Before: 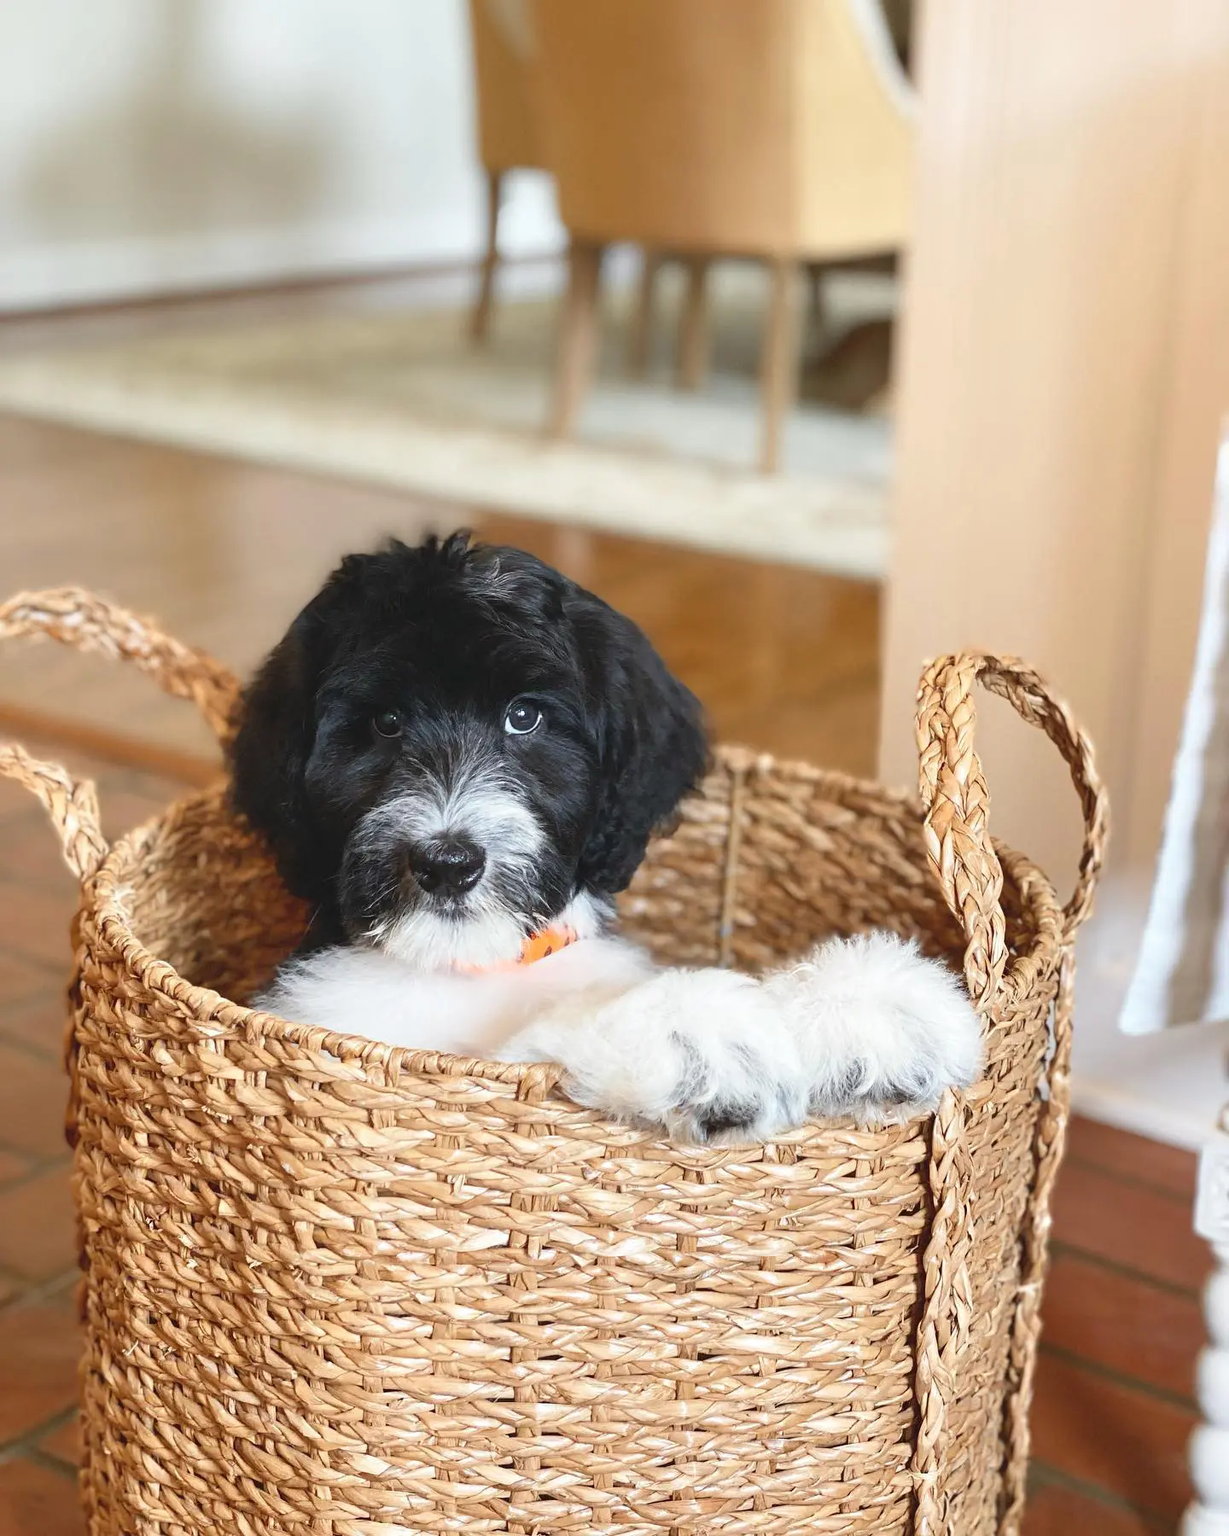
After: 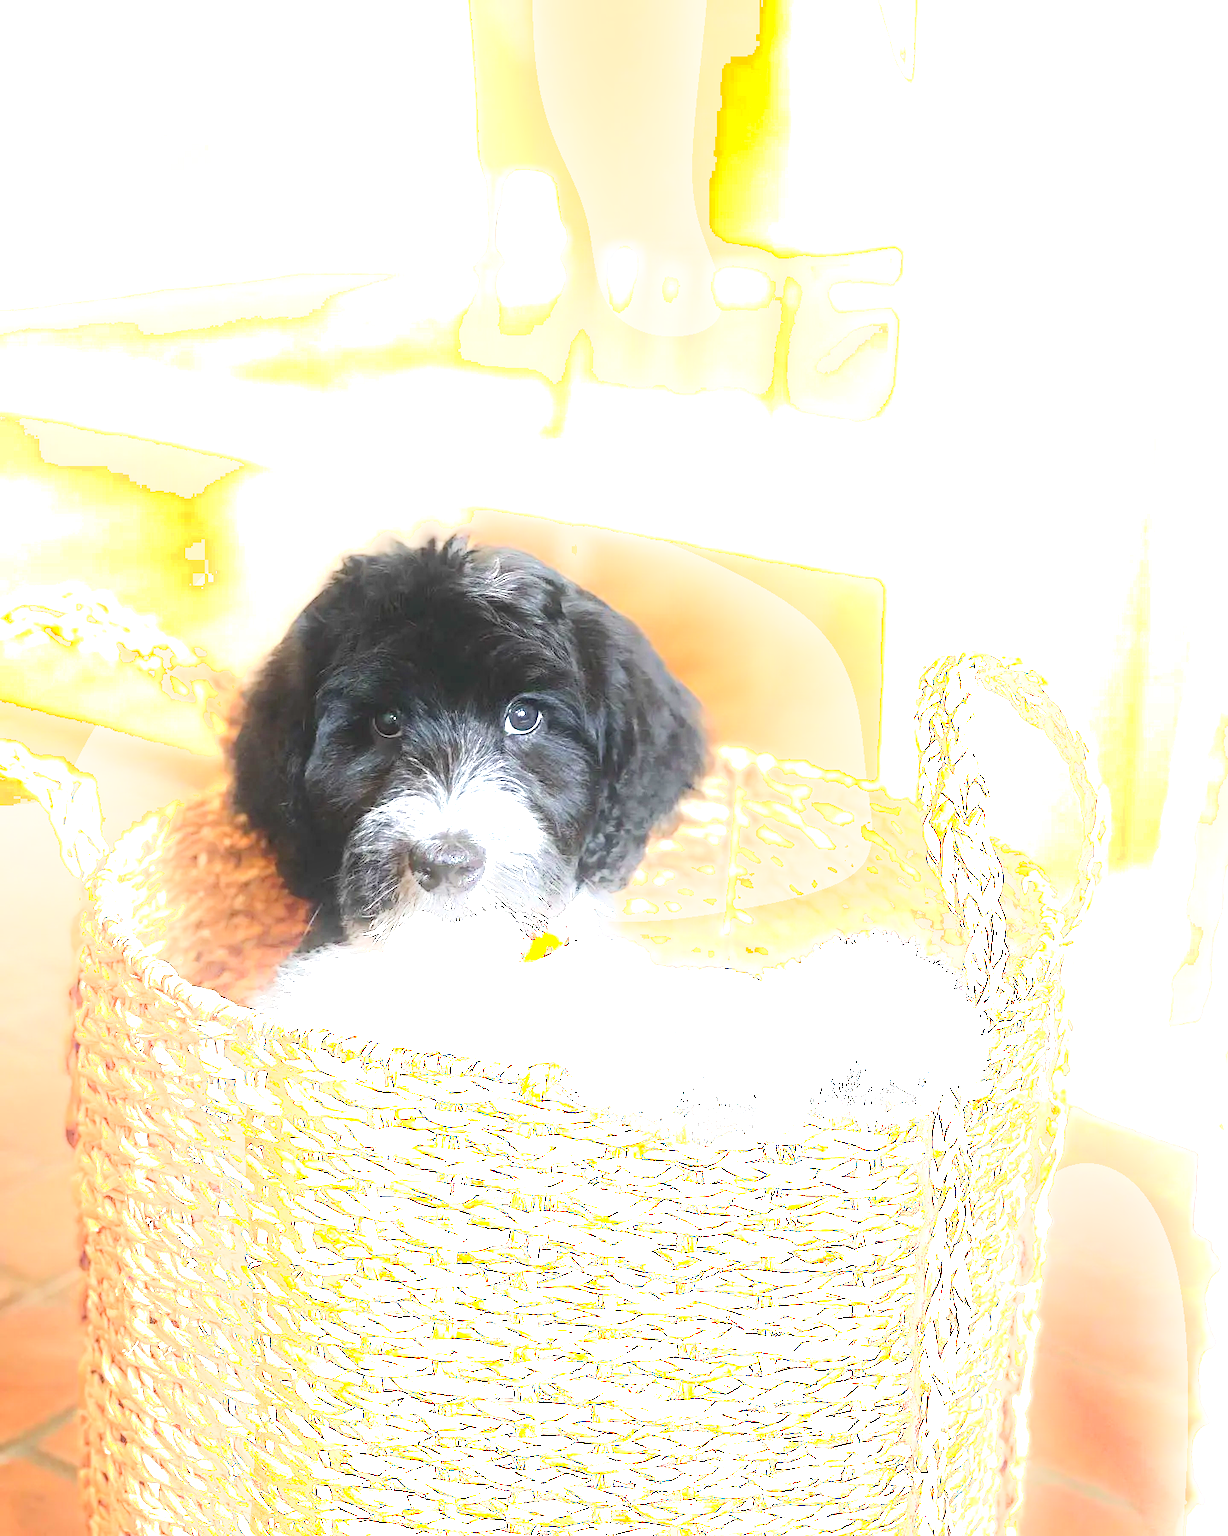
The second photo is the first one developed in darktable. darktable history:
exposure: black level correction 0.001, exposure 1.719 EV, compensate exposure bias true, compensate highlight preservation false
shadows and highlights: highlights 70.7, soften with gaussian
